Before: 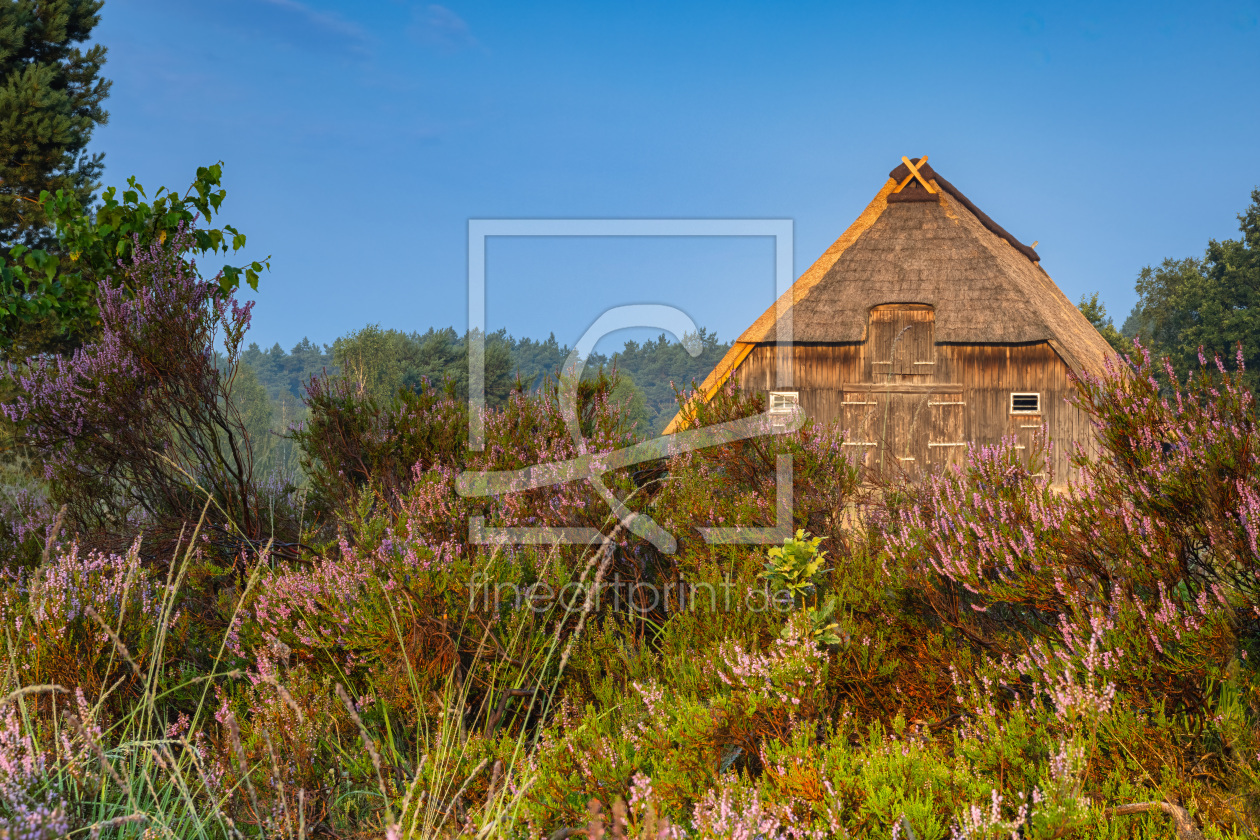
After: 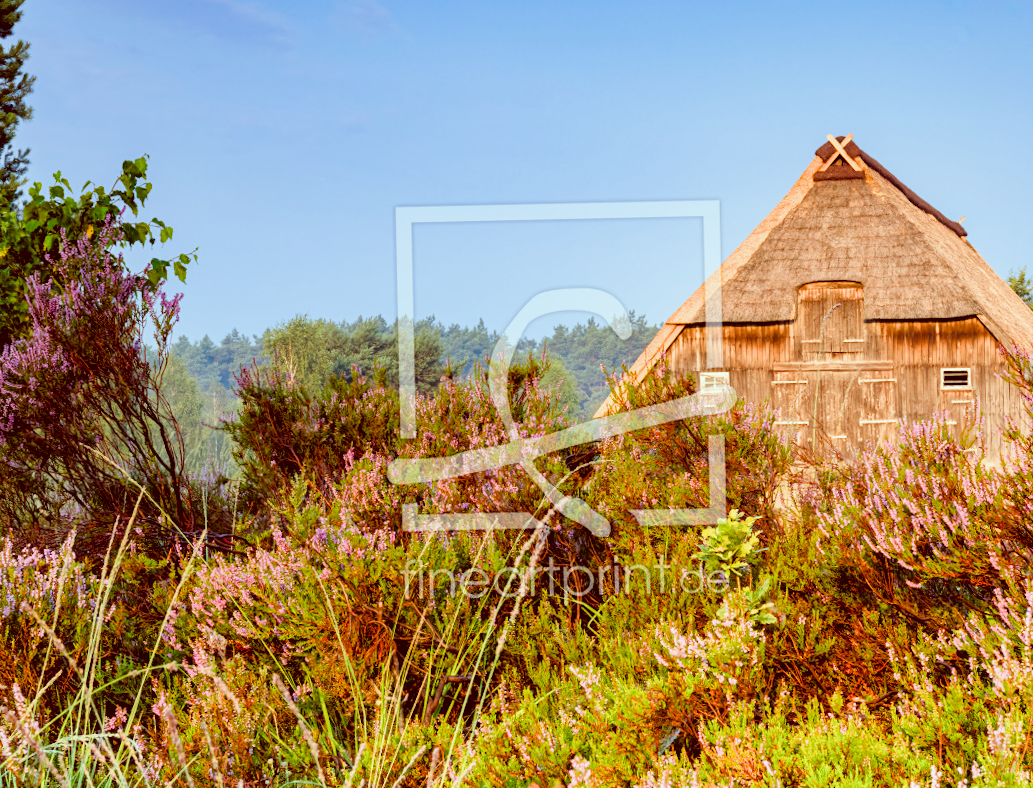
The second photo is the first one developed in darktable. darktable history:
filmic rgb: black relative exposure -5.01 EV, white relative exposure 4 EV, hardness 2.88, contrast 1.197, highlights saturation mix -29.03%
color correction: highlights a* -7.12, highlights b* -0.217, shadows a* 20.69, shadows b* 11.38
exposure: black level correction 0.001, exposure 1.12 EV, compensate highlight preservation false
color balance rgb: shadows lift › chroma 0.774%, shadows lift › hue 110.7°, perceptual saturation grading › global saturation 20%, perceptual saturation grading › highlights -24.937%, perceptual saturation grading › shadows 50.156%
crop and rotate: angle 1.25°, left 4.105%, top 0.447%, right 11.239%, bottom 2.655%
